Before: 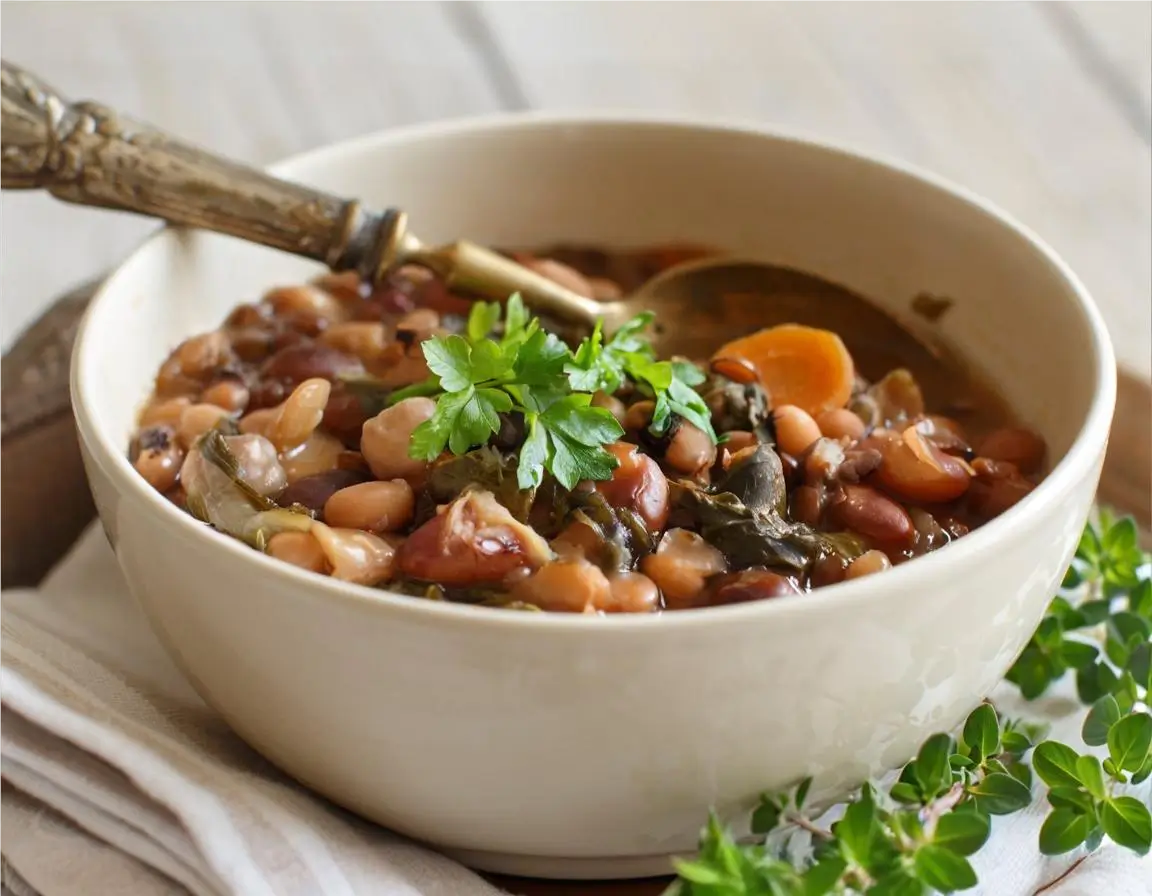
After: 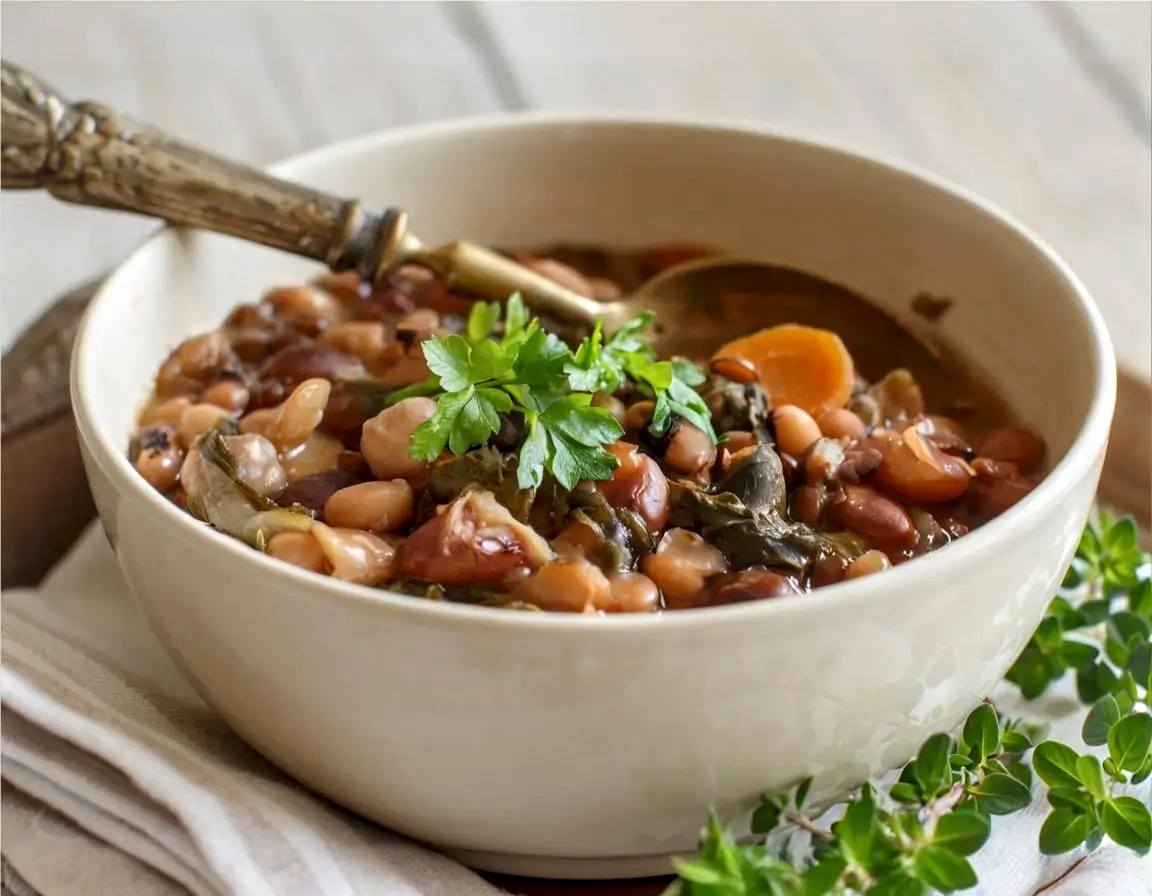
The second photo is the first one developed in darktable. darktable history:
rotate and perspective: automatic cropping original format, crop left 0, crop top 0
exposure: black level correction 0.001, compensate highlight preservation false
local contrast: on, module defaults
